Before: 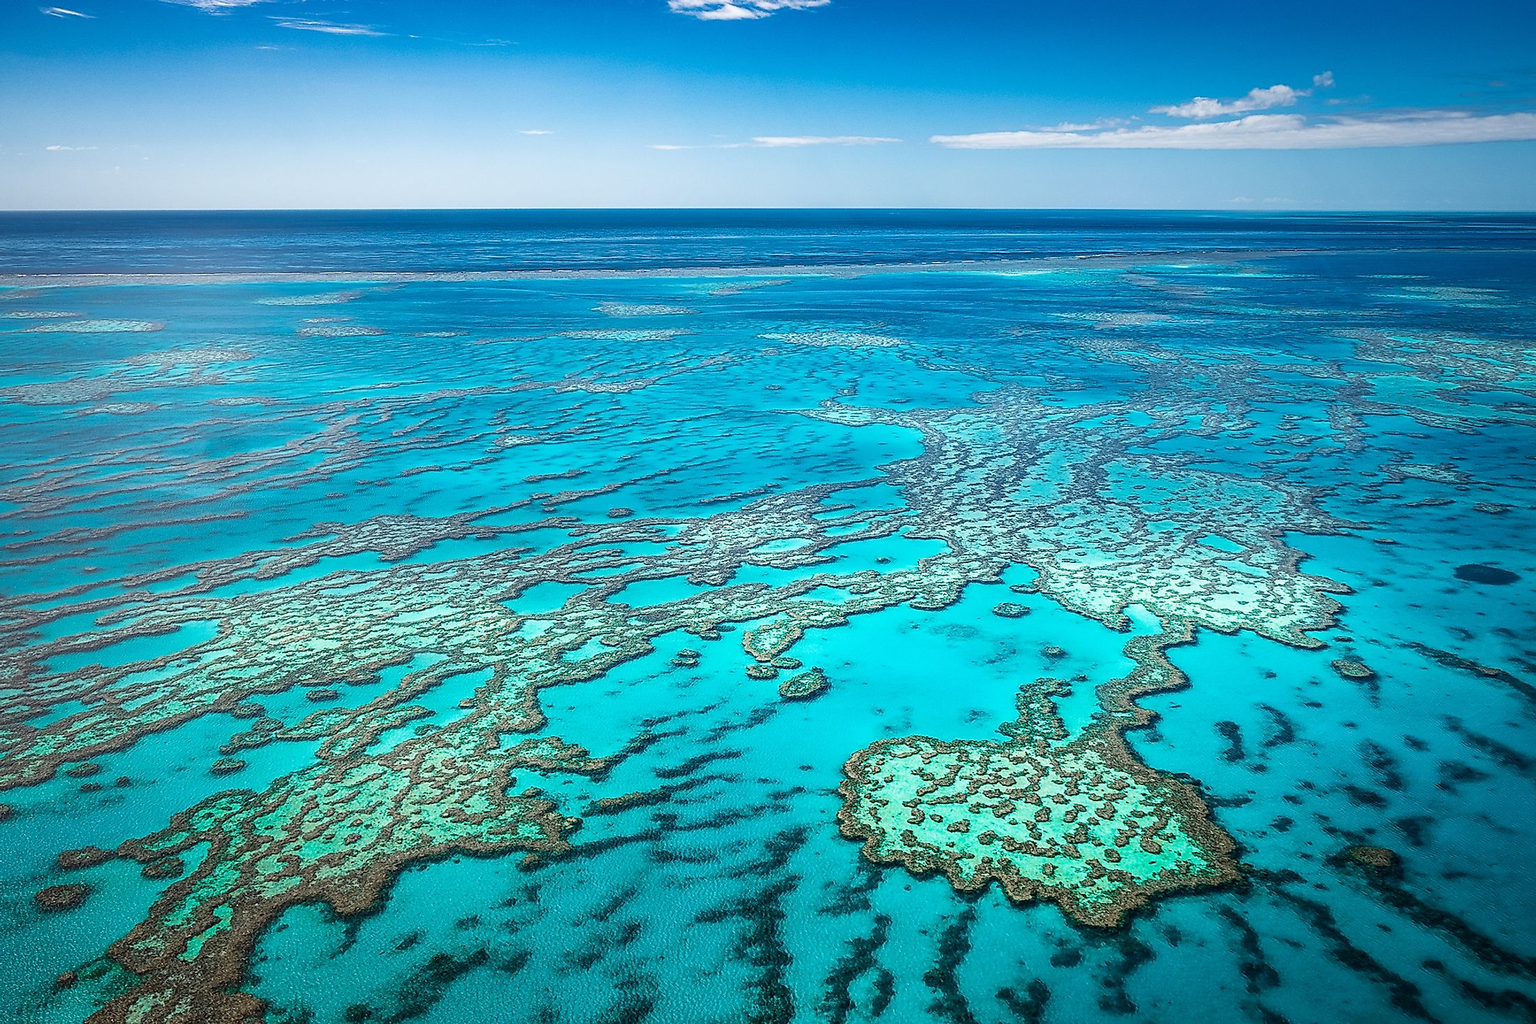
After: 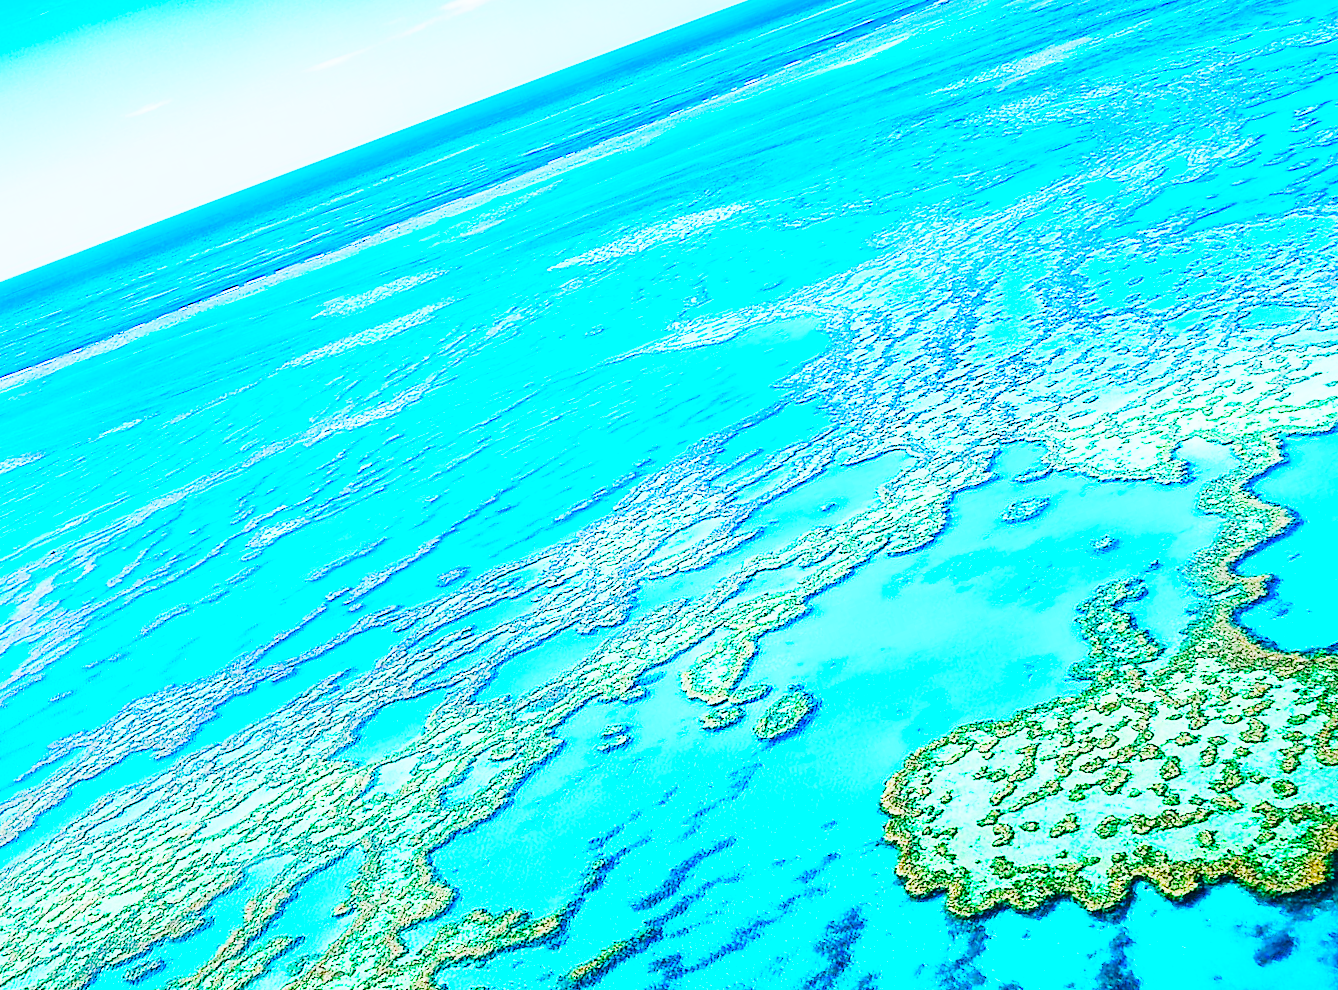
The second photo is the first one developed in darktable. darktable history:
base curve: curves: ch0 [(0, 0) (0.028, 0.03) (0.121, 0.232) (0.46, 0.748) (0.859, 0.968) (1, 1)], preserve colors none
tone curve: curves: ch0 [(0, 0.006) (0.037, 0.022) (0.123, 0.105) (0.19, 0.173) (0.277, 0.279) (0.474, 0.517) (0.597, 0.662) (0.687, 0.774) (0.855, 0.891) (1, 0.982)]; ch1 [(0, 0) (0.243, 0.245) (0.422, 0.415) (0.493, 0.498) (0.508, 0.503) (0.531, 0.55) (0.551, 0.582) (0.626, 0.672) (0.694, 0.732) (1, 1)]; ch2 [(0, 0) (0.249, 0.216) (0.356, 0.329) (0.424, 0.442) (0.476, 0.477) (0.498, 0.503) (0.517, 0.524) (0.532, 0.547) (0.562, 0.592) (0.614, 0.657) (0.706, 0.748) (0.808, 0.809) (0.991, 0.968)], preserve colors none
color correction: highlights b* -0.033, saturation 2.95
exposure: exposure 0.496 EV, compensate highlight preservation false
crop and rotate: angle 20.56°, left 6.782%, right 4.17%, bottom 1.09%
